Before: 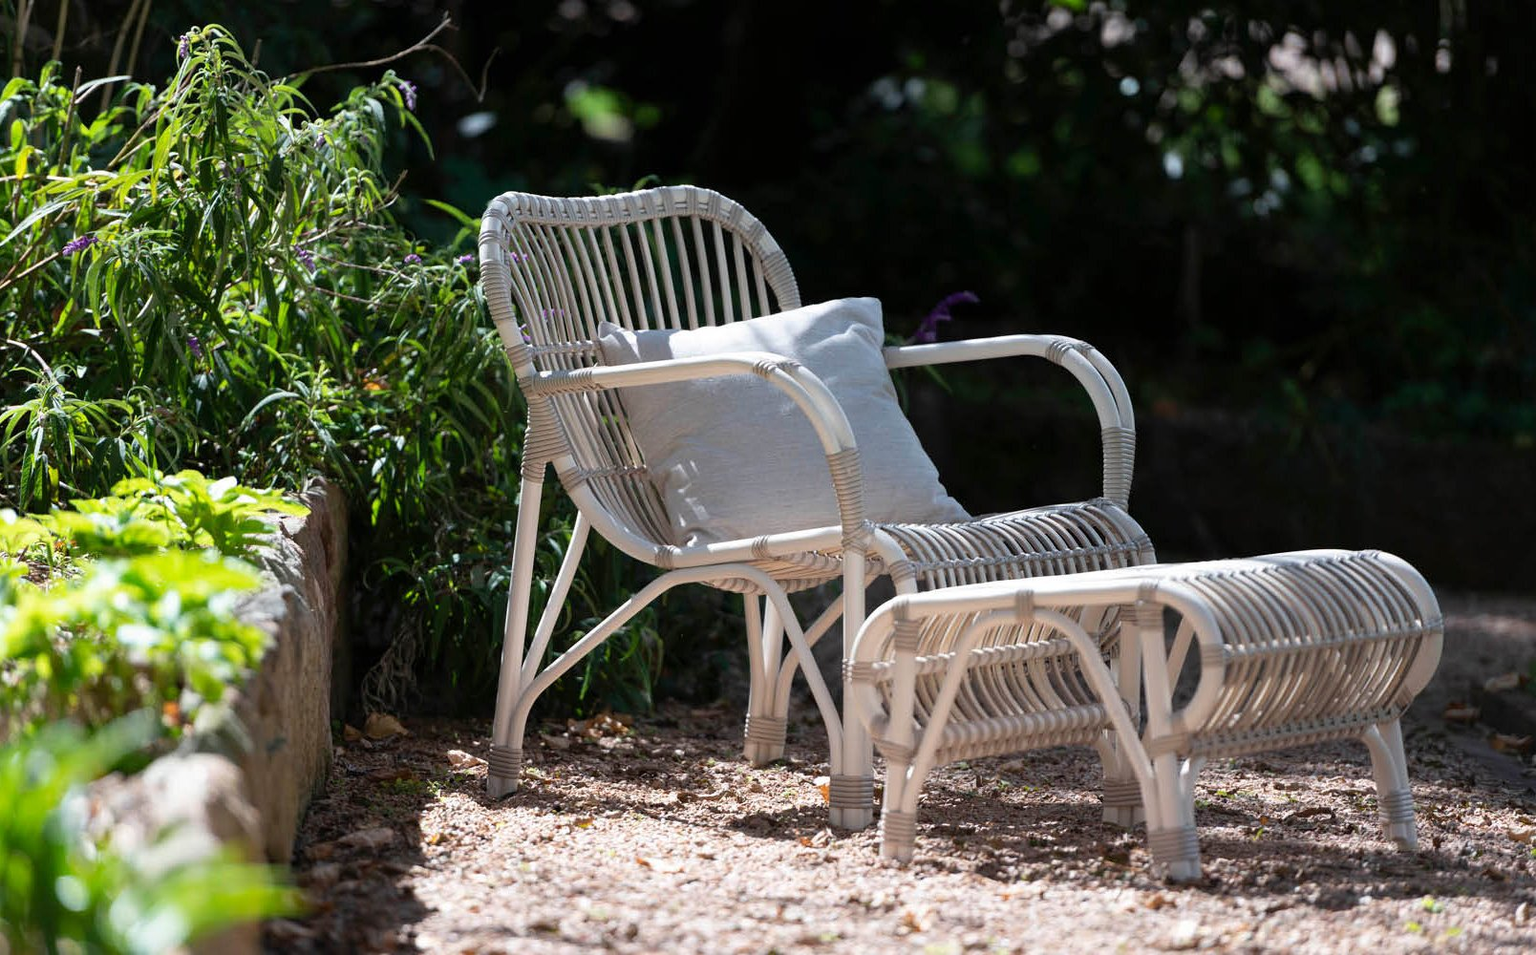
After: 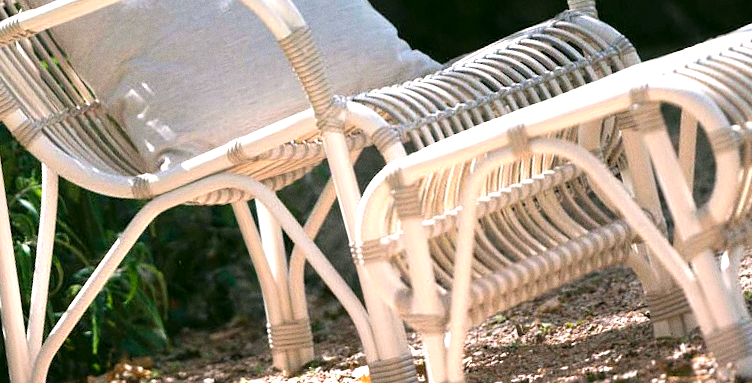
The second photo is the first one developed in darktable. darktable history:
rotate and perspective: rotation -14.8°, crop left 0.1, crop right 0.903, crop top 0.25, crop bottom 0.748
color correction: highlights a* 4.02, highlights b* 4.98, shadows a* -7.55, shadows b* 4.98
velvia: strength 15%
exposure: exposure 1 EV, compensate highlight preservation false
grain: coarseness 7.08 ISO, strength 21.67%, mid-tones bias 59.58%
crop: left 34.479%, top 38.822%, right 13.718%, bottom 5.172%
